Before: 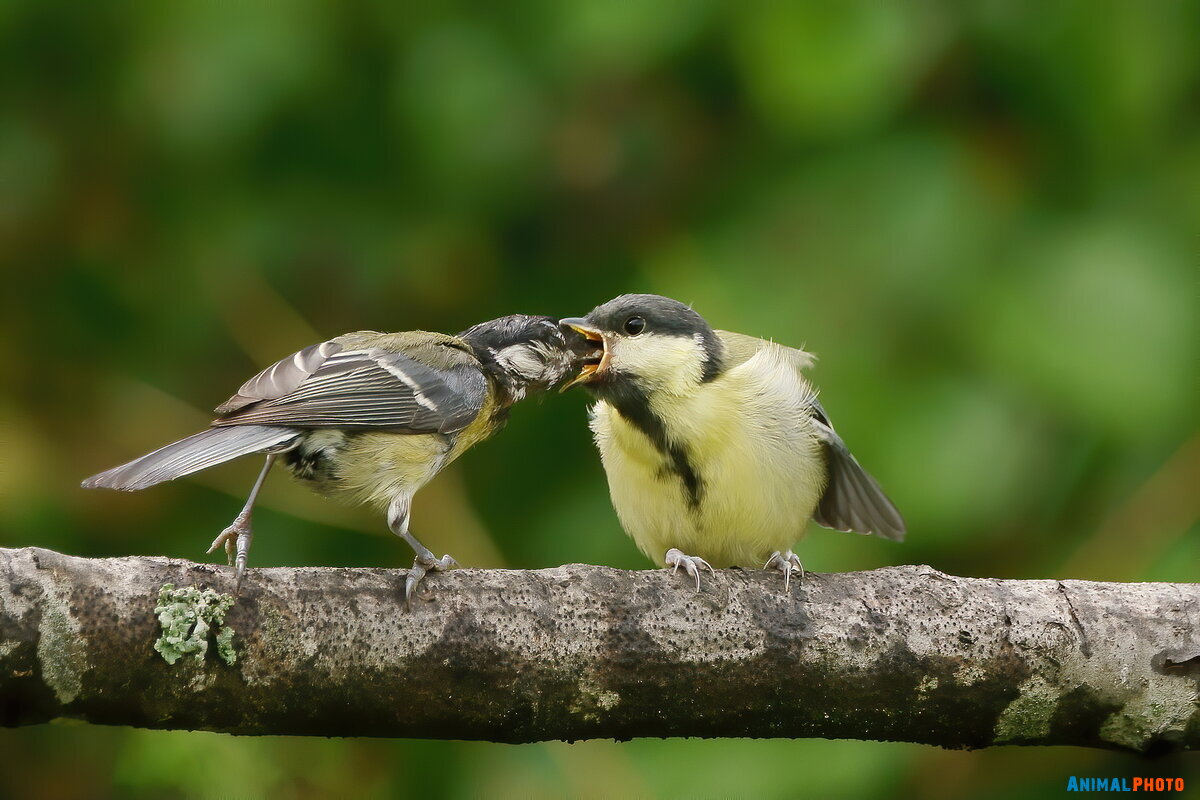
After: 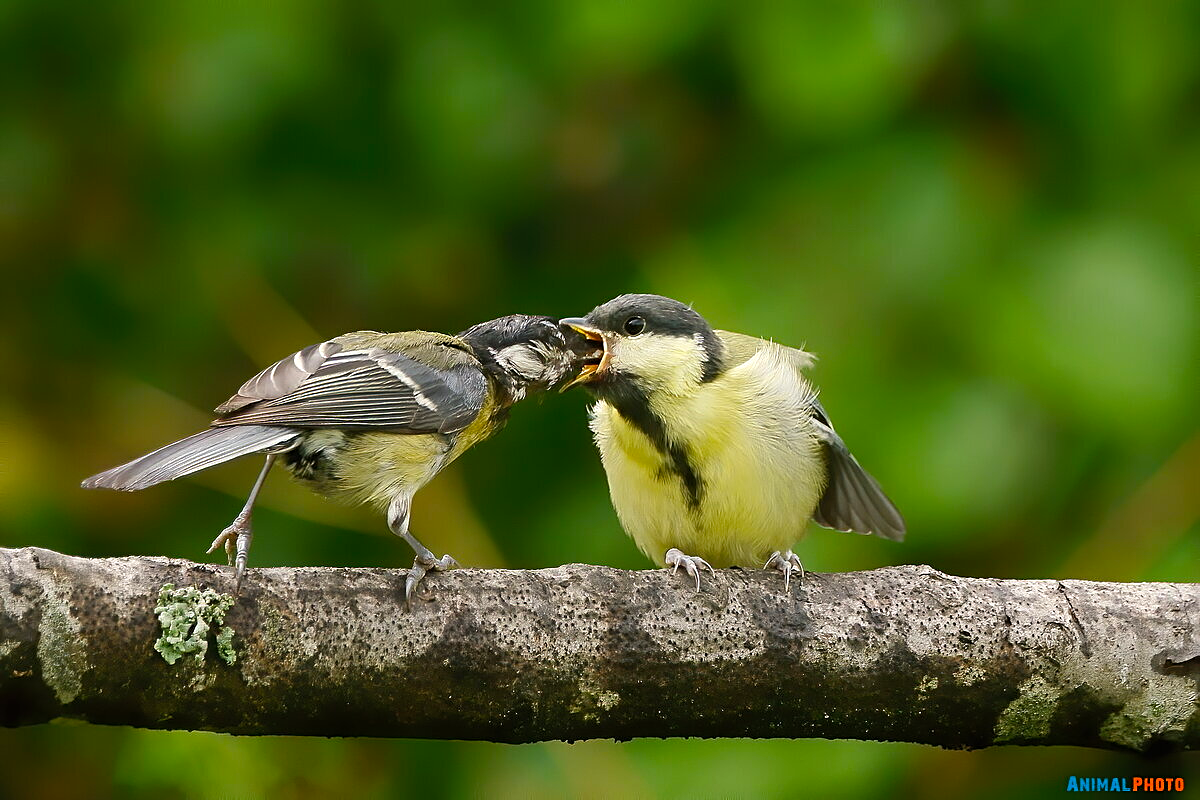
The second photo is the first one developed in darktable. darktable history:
color balance: contrast 6.48%, output saturation 113.3%
sharpen: on, module defaults
